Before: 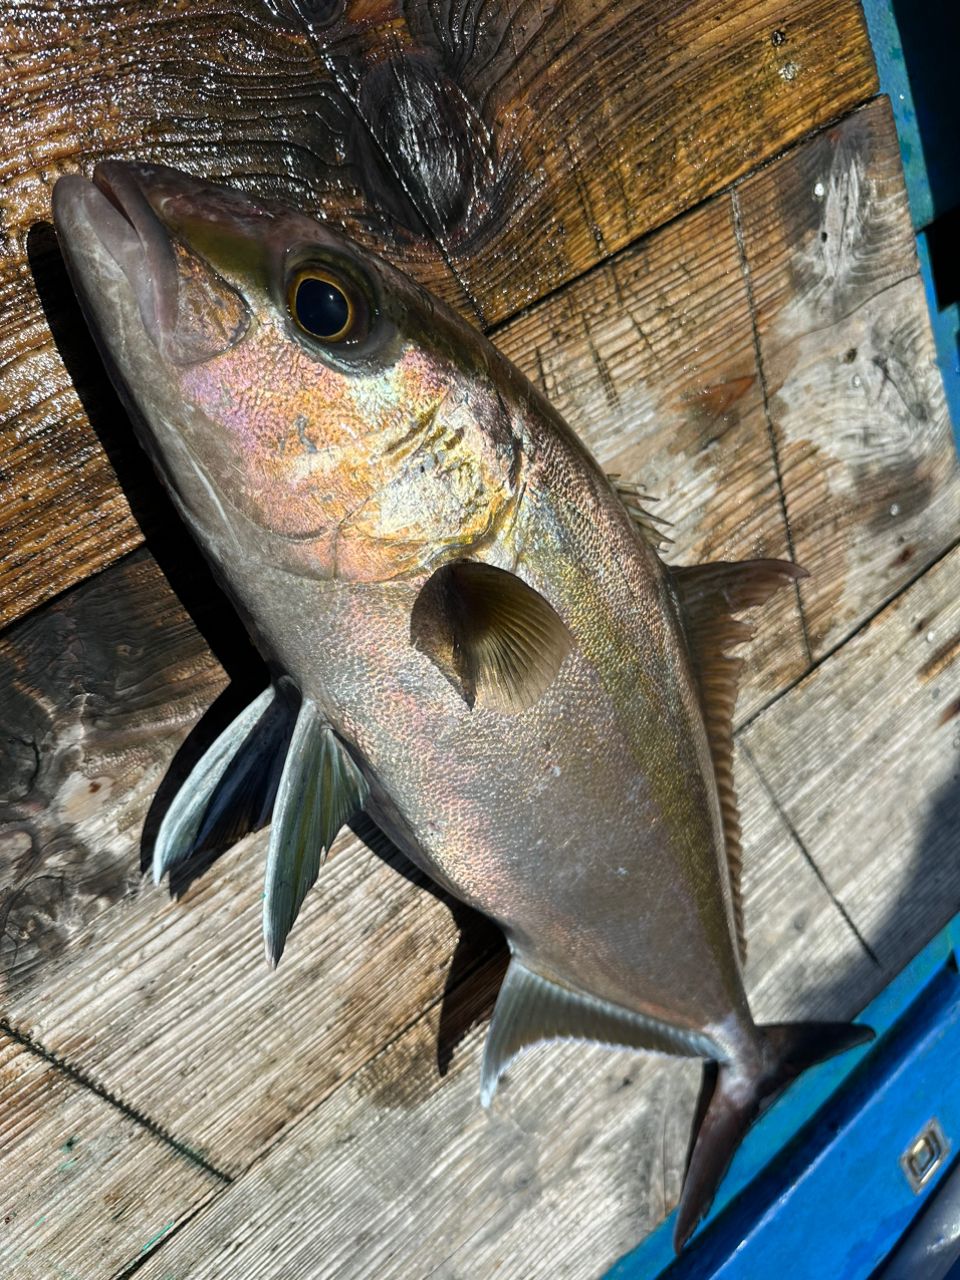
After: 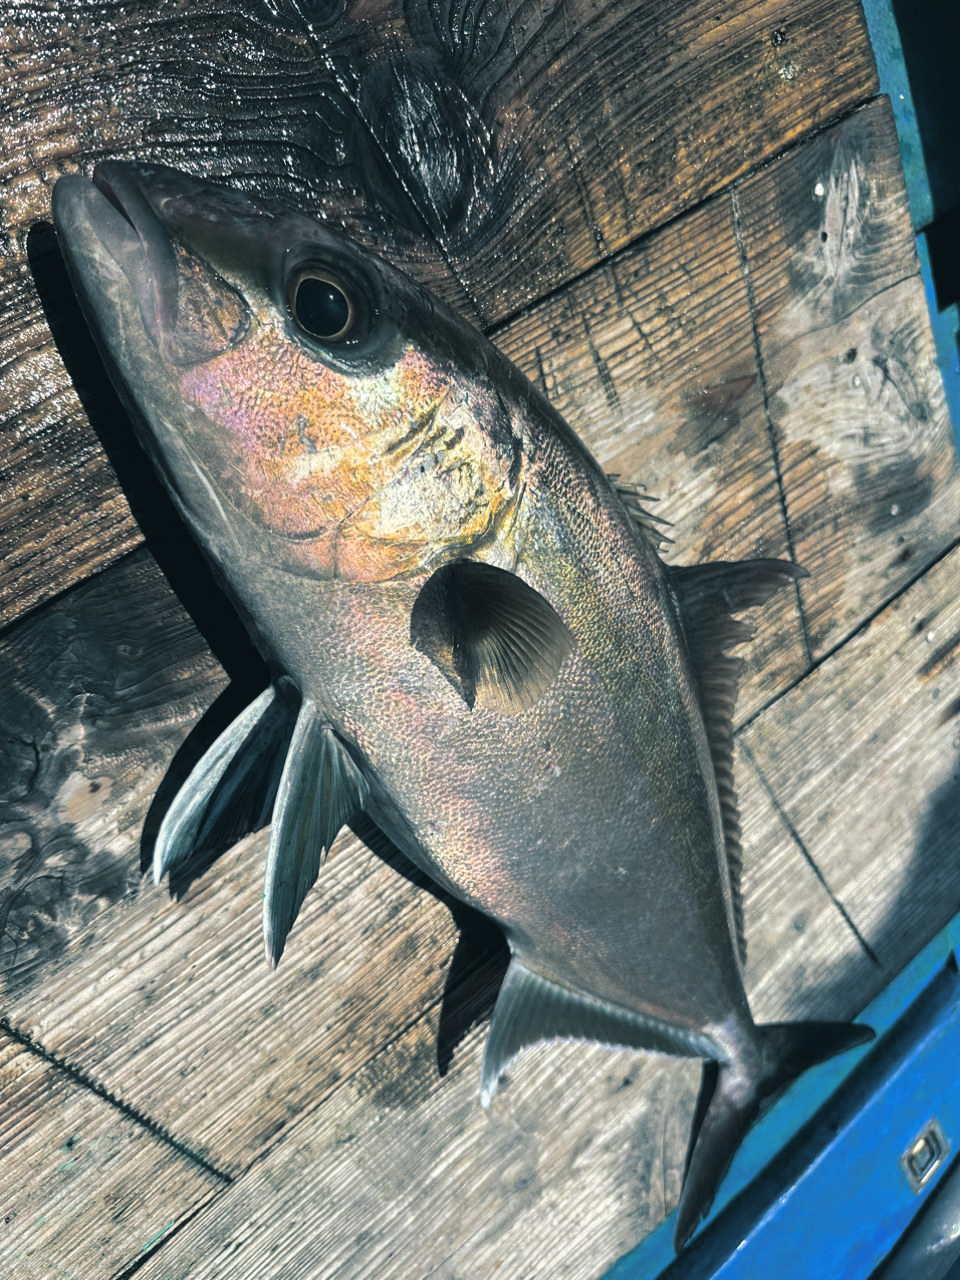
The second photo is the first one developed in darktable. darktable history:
exposure: black level correction -0.005, exposure 0.054 EV, compensate highlight preservation false
split-toning: shadows › hue 205.2°, shadows › saturation 0.43, highlights › hue 54°, highlights › saturation 0.54
